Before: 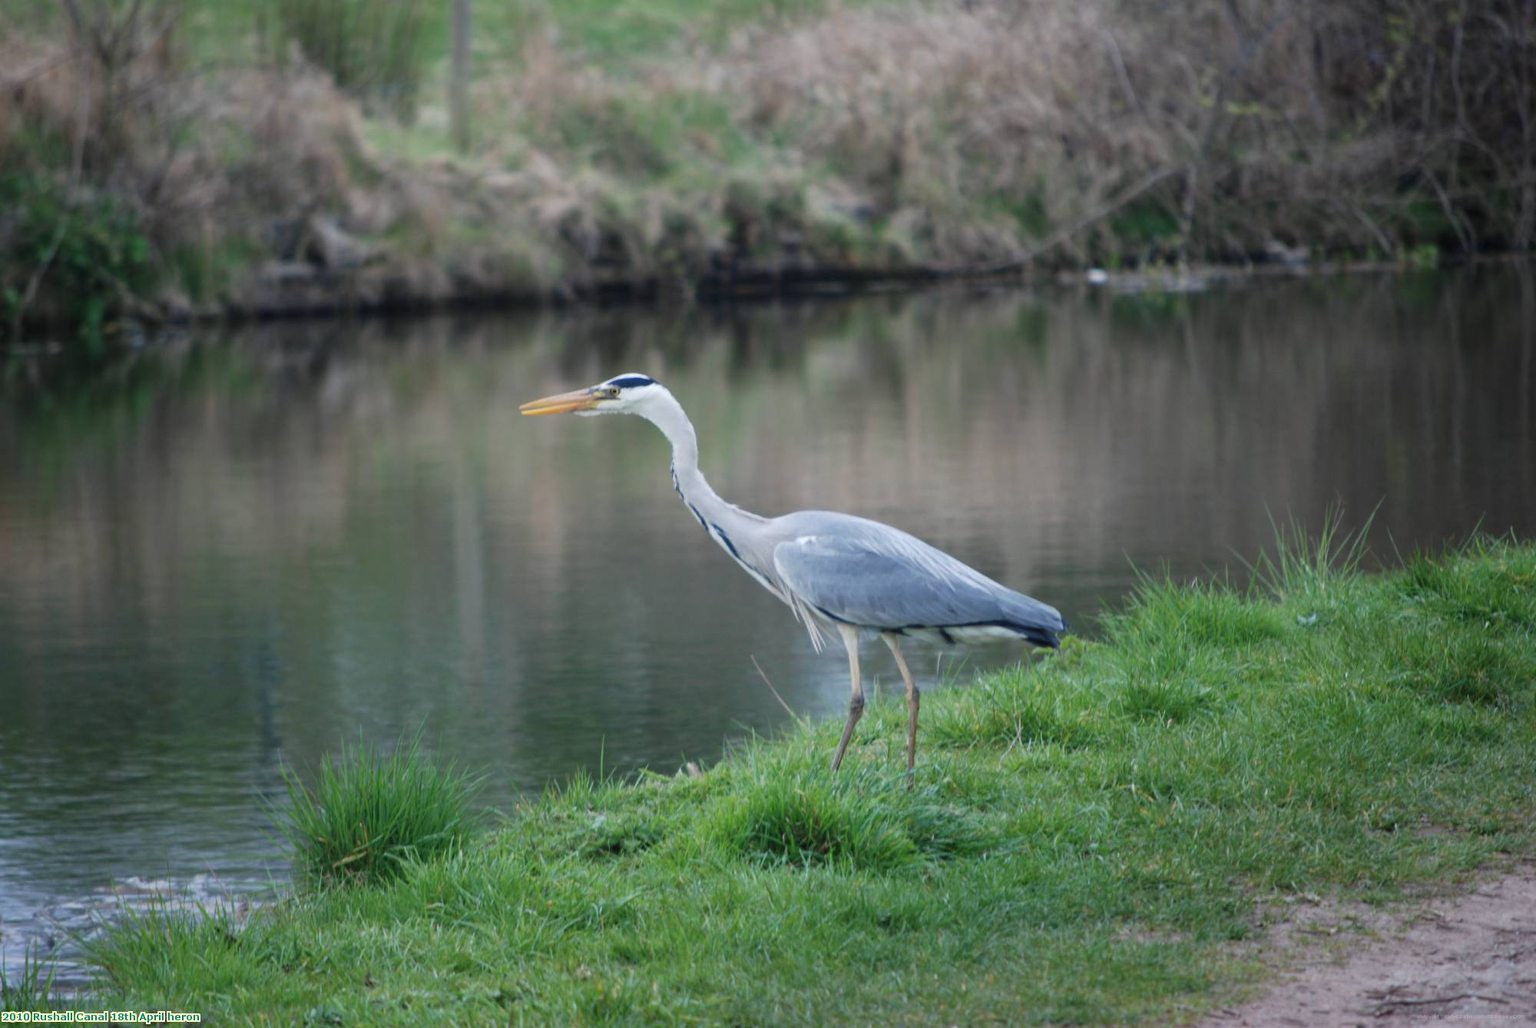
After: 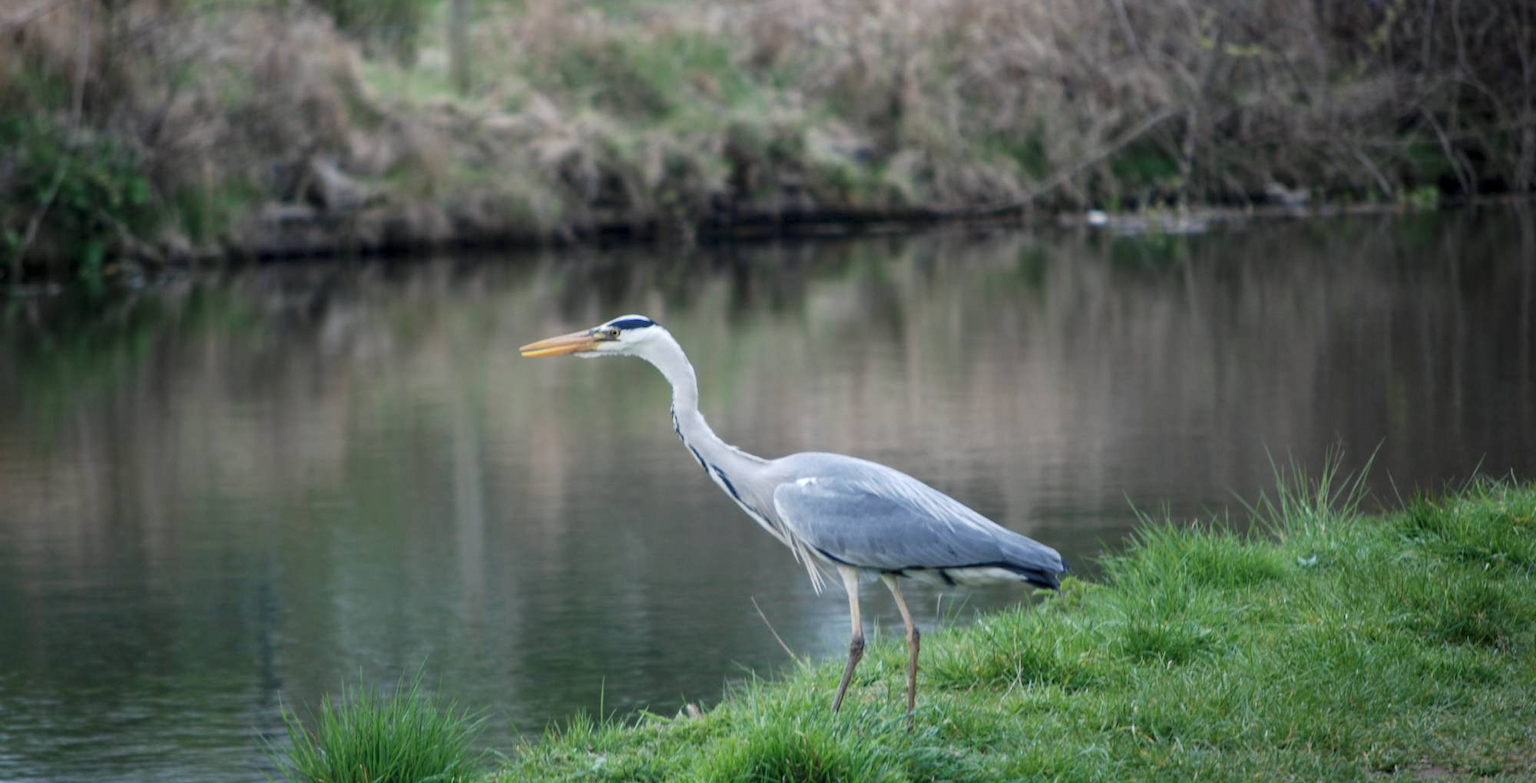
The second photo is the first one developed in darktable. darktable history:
local contrast: on, module defaults
crop: top 5.724%, bottom 17.993%
